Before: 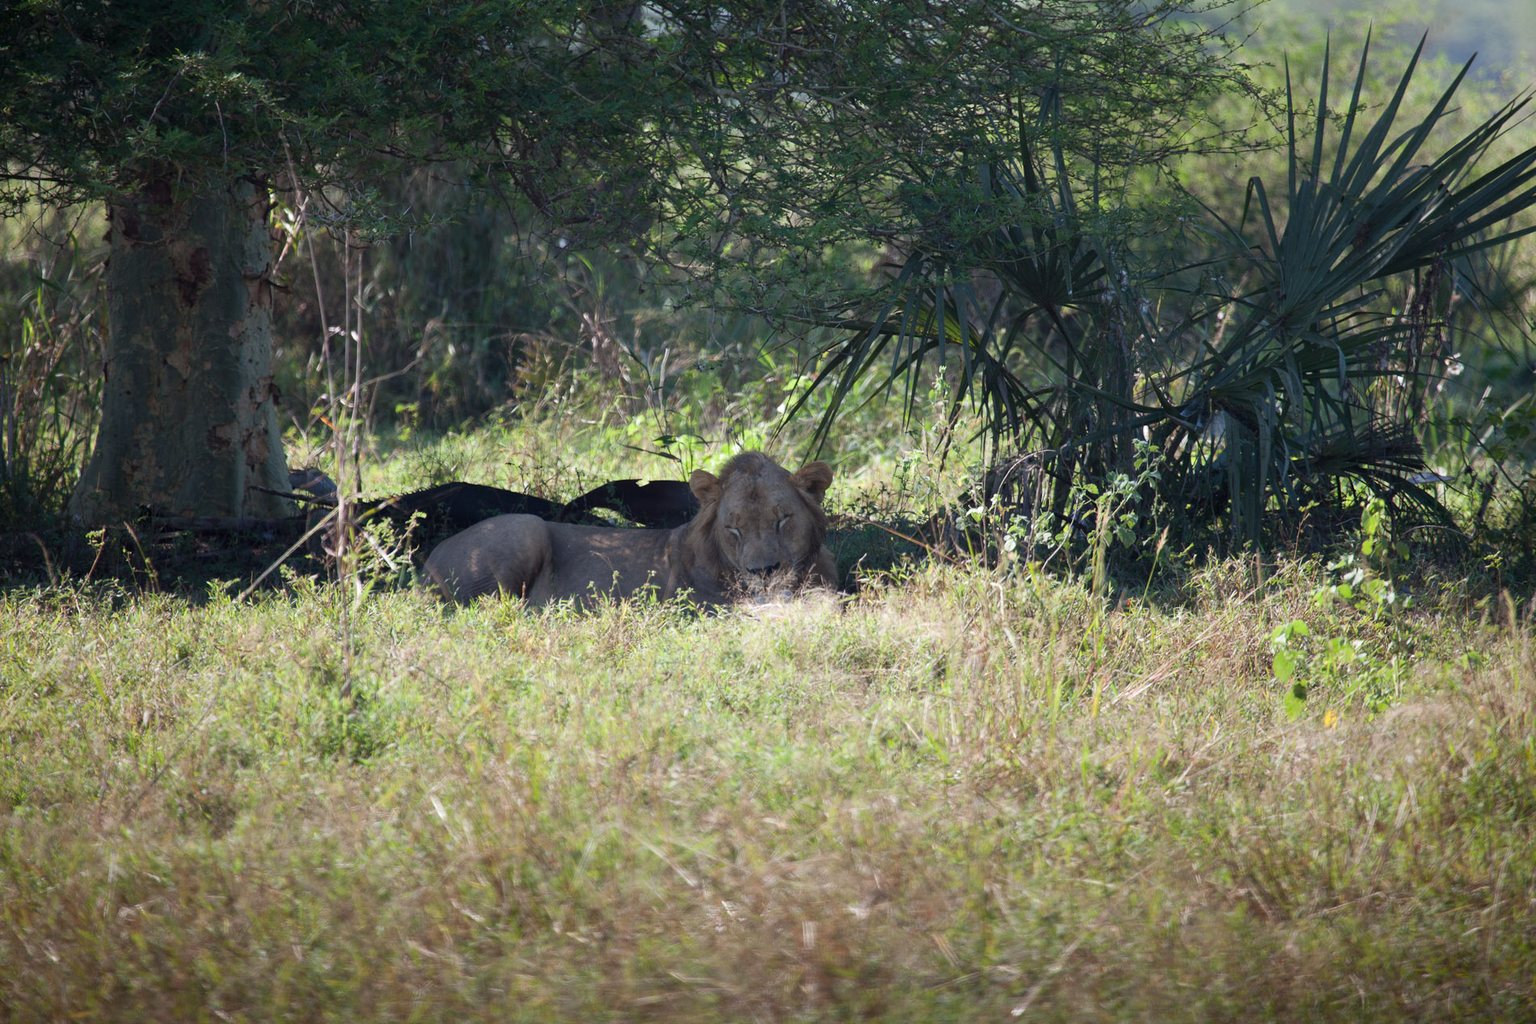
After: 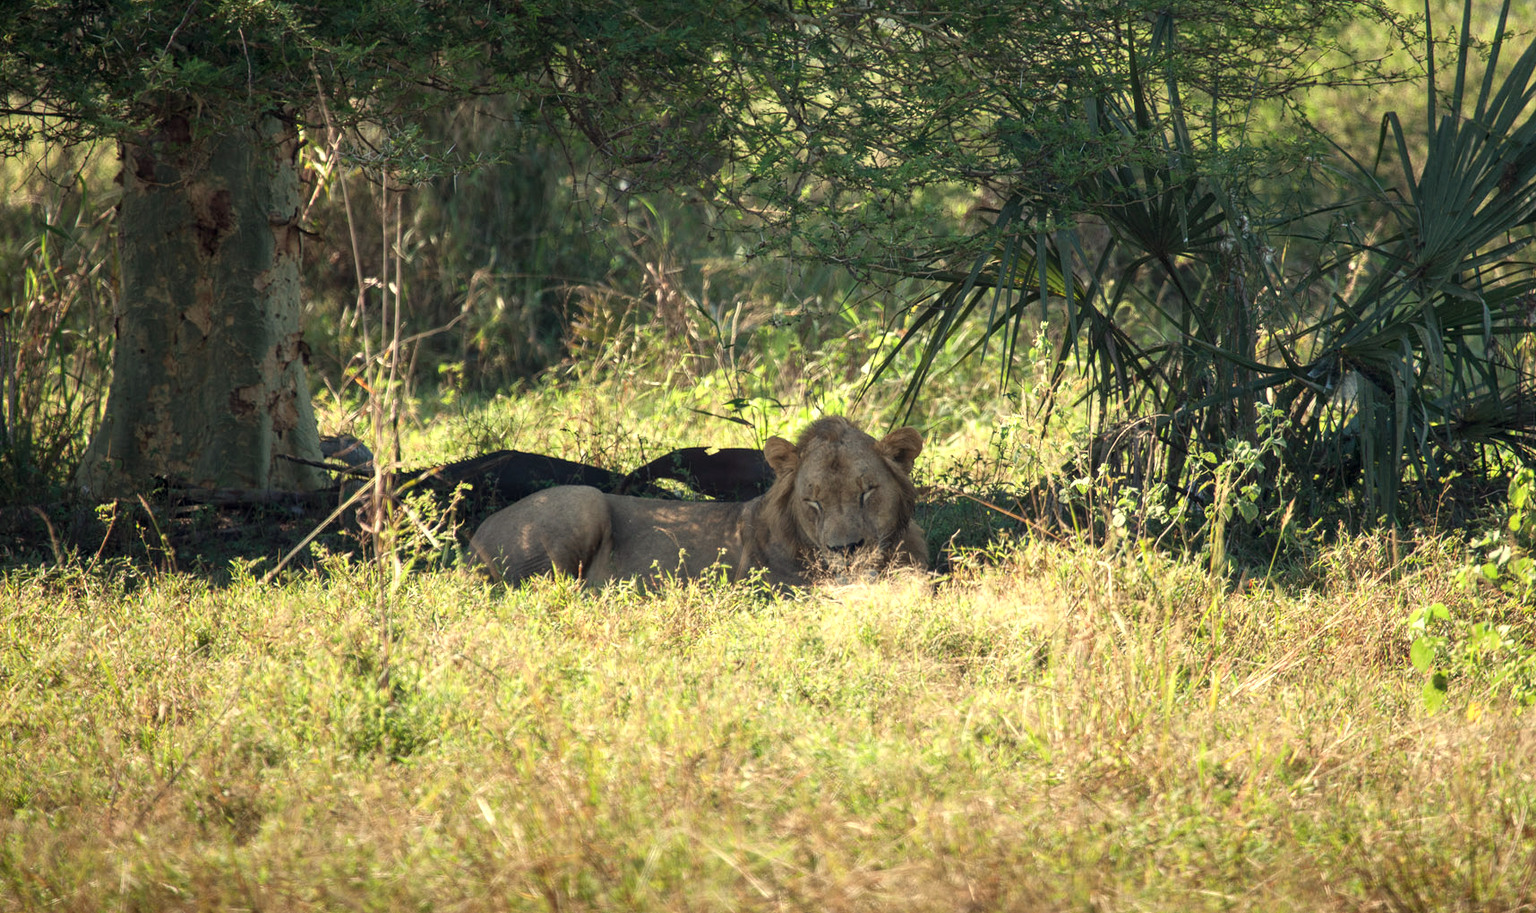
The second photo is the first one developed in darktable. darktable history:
local contrast: on, module defaults
crop: top 7.49%, right 9.717%, bottom 11.943%
exposure: exposure 0.376 EV
white balance: red 1.08, blue 0.791
